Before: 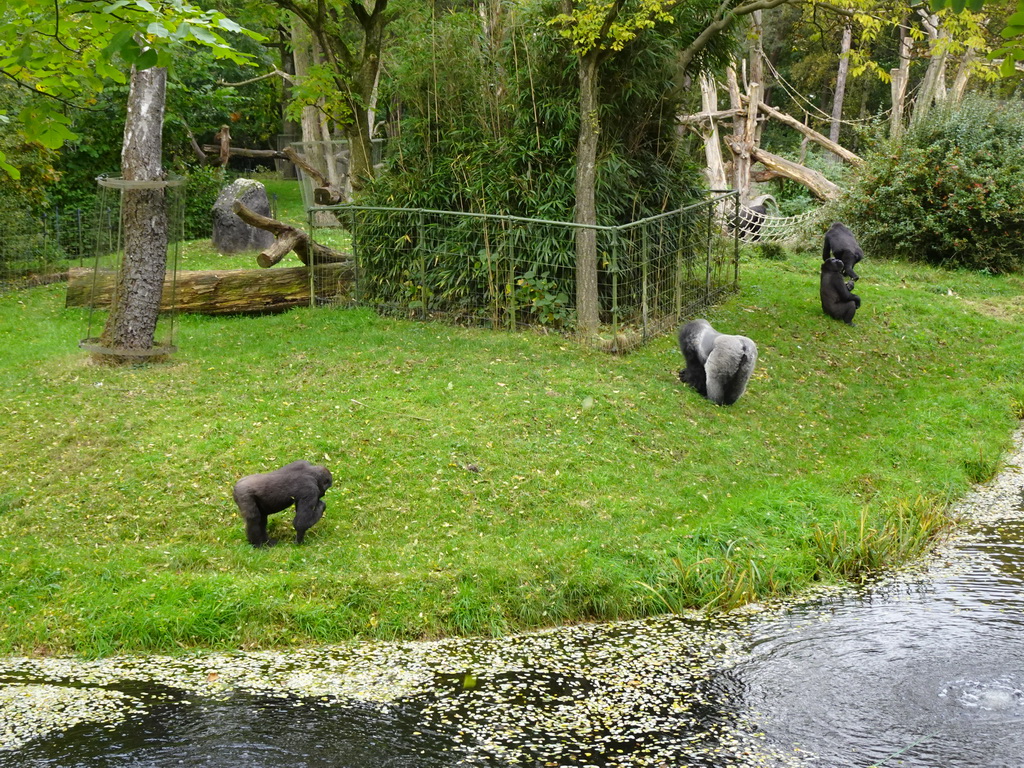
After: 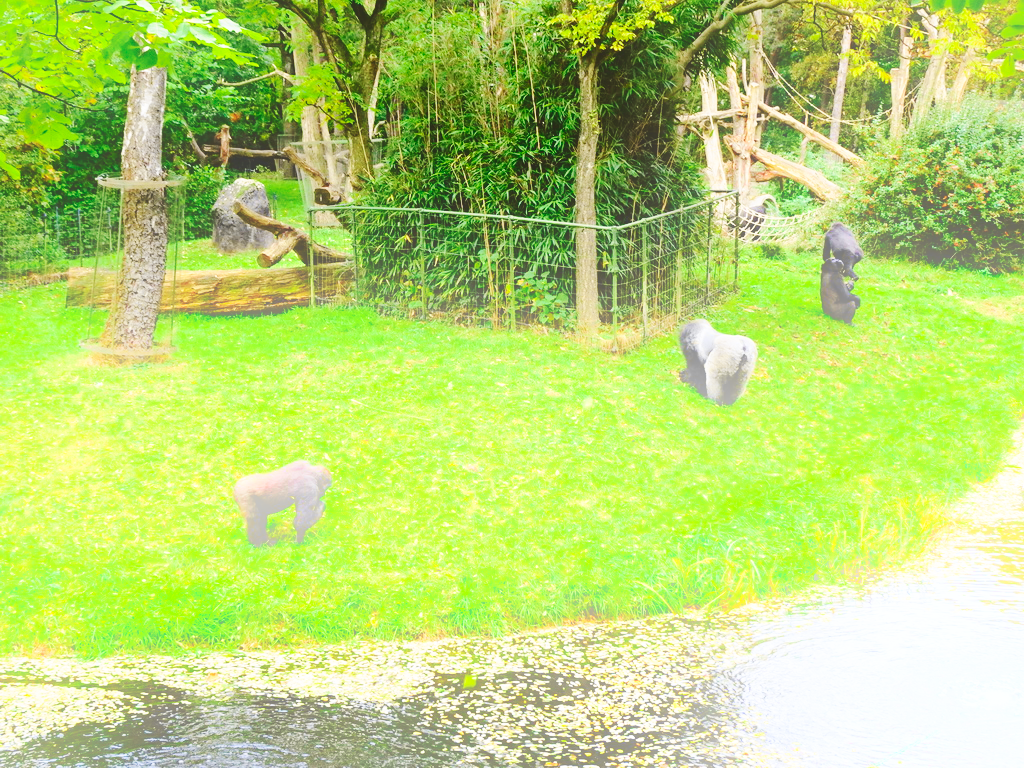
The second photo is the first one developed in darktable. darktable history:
tone curve: curves: ch0 [(0, 0.018) (0.061, 0.041) (0.205, 0.191) (0.289, 0.292) (0.39, 0.424) (0.493, 0.551) (0.666, 0.743) (0.795, 0.841) (1, 0.998)]; ch1 [(0, 0) (0.385, 0.343) (0.439, 0.415) (0.494, 0.498) (0.501, 0.501) (0.51, 0.509) (0.548, 0.563) (0.586, 0.61) (0.684, 0.658) (0.783, 0.804) (1, 1)]; ch2 [(0, 0) (0.304, 0.31) (0.403, 0.399) (0.441, 0.428) (0.47, 0.469) (0.498, 0.496) (0.524, 0.538) (0.566, 0.579) (0.648, 0.665) (0.697, 0.699) (1, 1)], color space Lab, independent channels, preserve colors none
base curve: curves: ch0 [(0, 0) (0.028, 0.03) (0.121, 0.232) (0.46, 0.748) (0.859, 0.968) (1, 1)], preserve colors none
color balance rgb: perceptual saturation grading › global saturation 10%
bloom: on, module defaults
